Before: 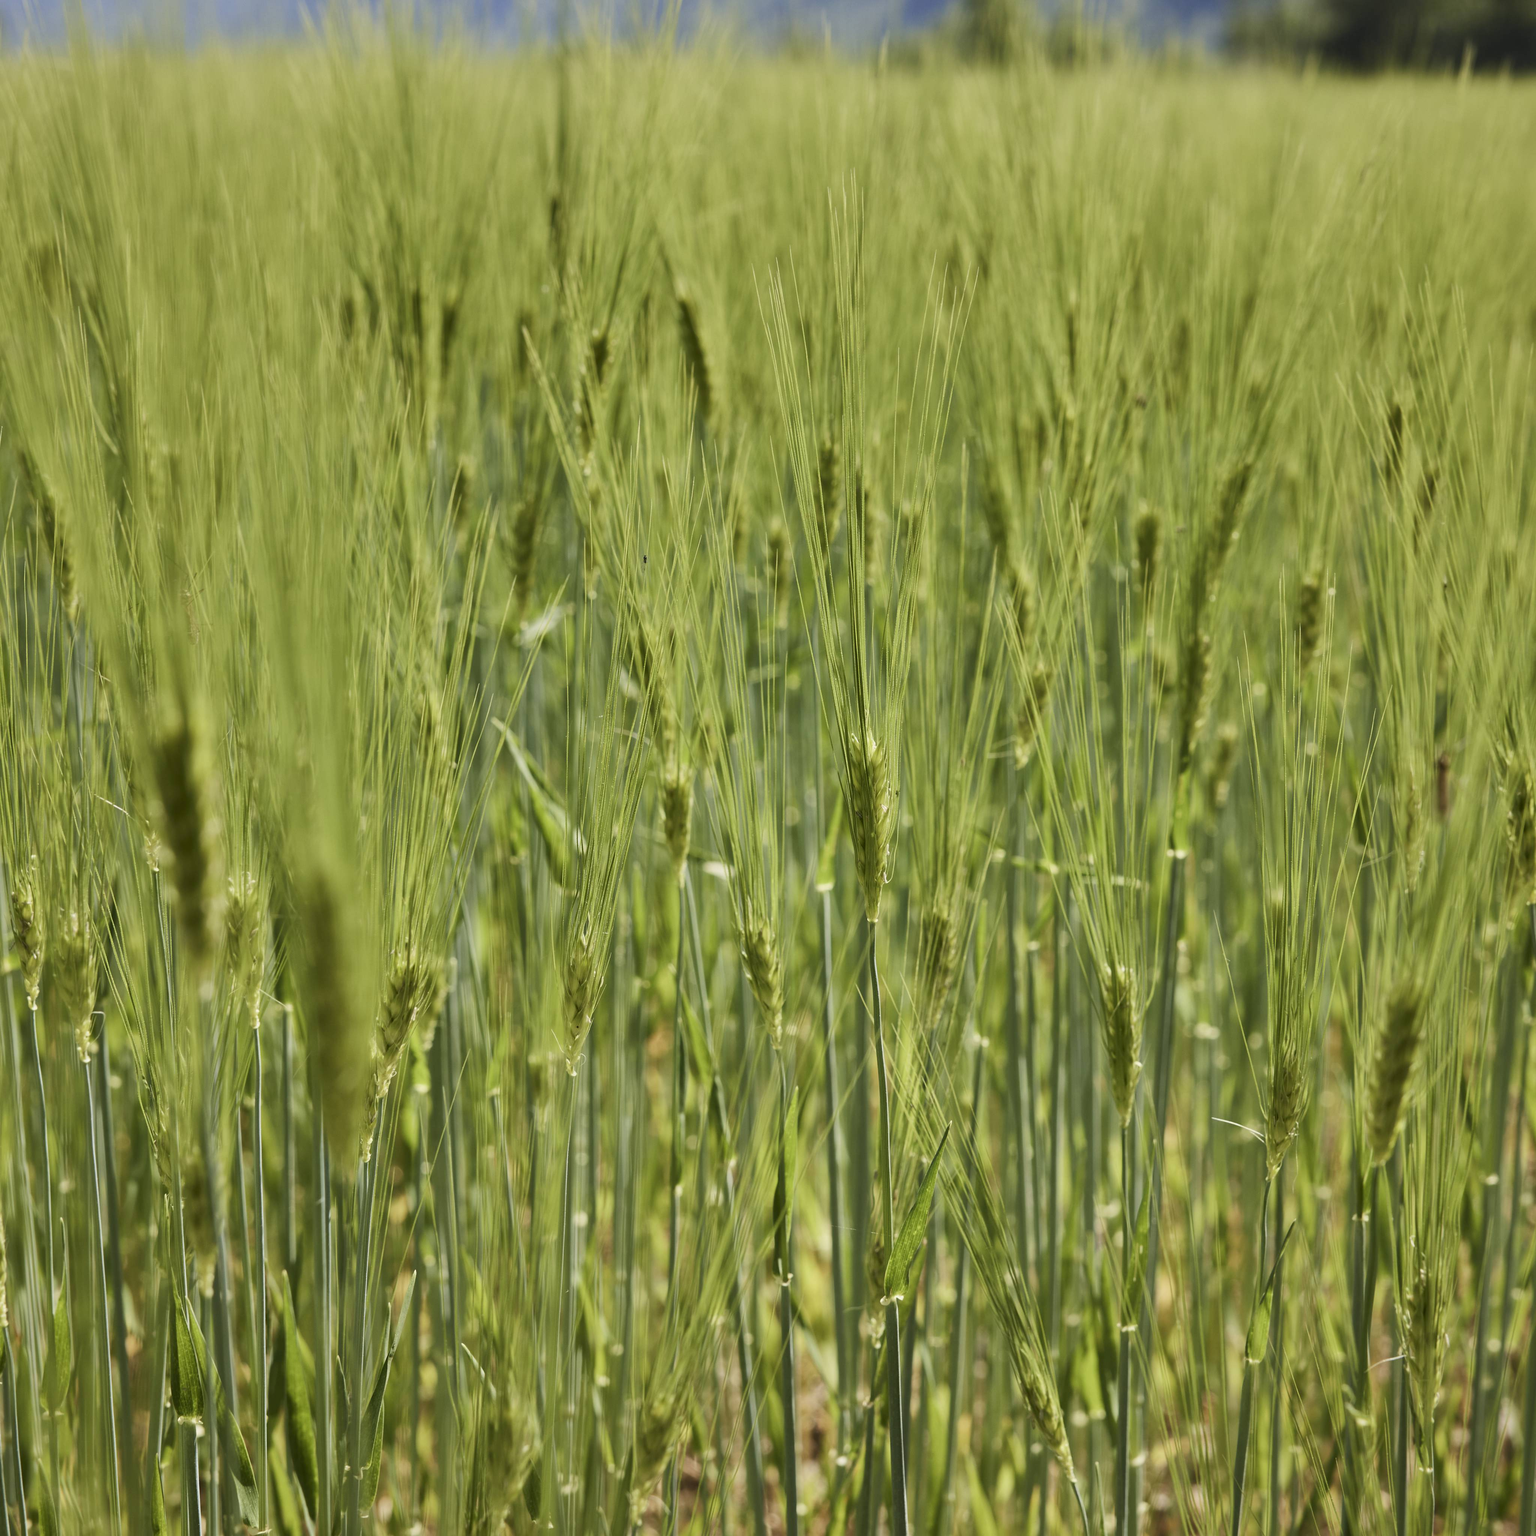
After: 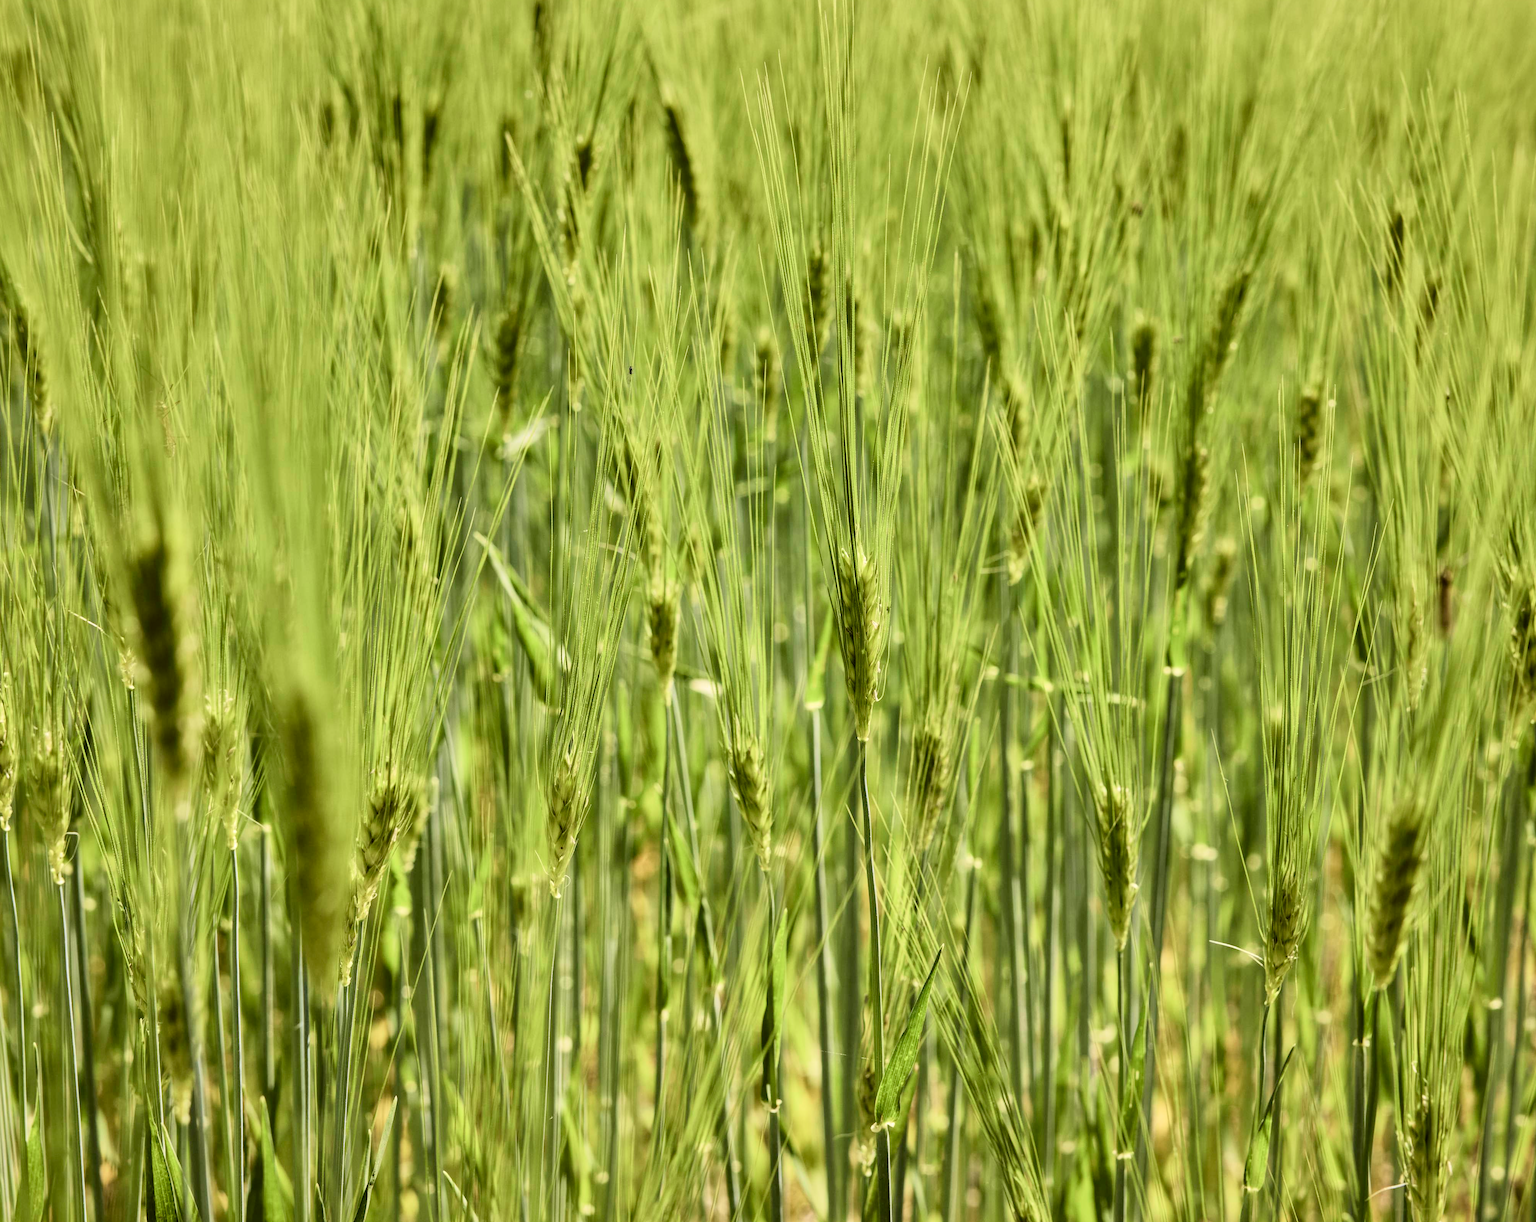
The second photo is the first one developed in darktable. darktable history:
crop and rotate: left 1.814%, top 12.818%, right 0.25%, bottom 9.225%
local contrast: on, module defaults
tone curve: curves: ch0 [(0, 0.014) (0.17, 0.099) (0.392, 0.438) (0.725, 0.828) (0.872, 0.918) (1, 0.981)]; ch1 [(0, 0) (0.402, 0.36) (0.489, 0.491) (0.5, 0.503) (0.515, 0.52) (0.545, 0.572) (0.615, 0.662) (0.701, 0.725) (1, 1)]; ch2 [(0, 0) (0.42, 0.458) (0.485, 0.499) (0.503, 0.503) (0.531, 0.542) (0.561, 0.594) (0.644, 0.694) (0.717, 0.753) (1, 0.991)], color space Lab, independent channels
